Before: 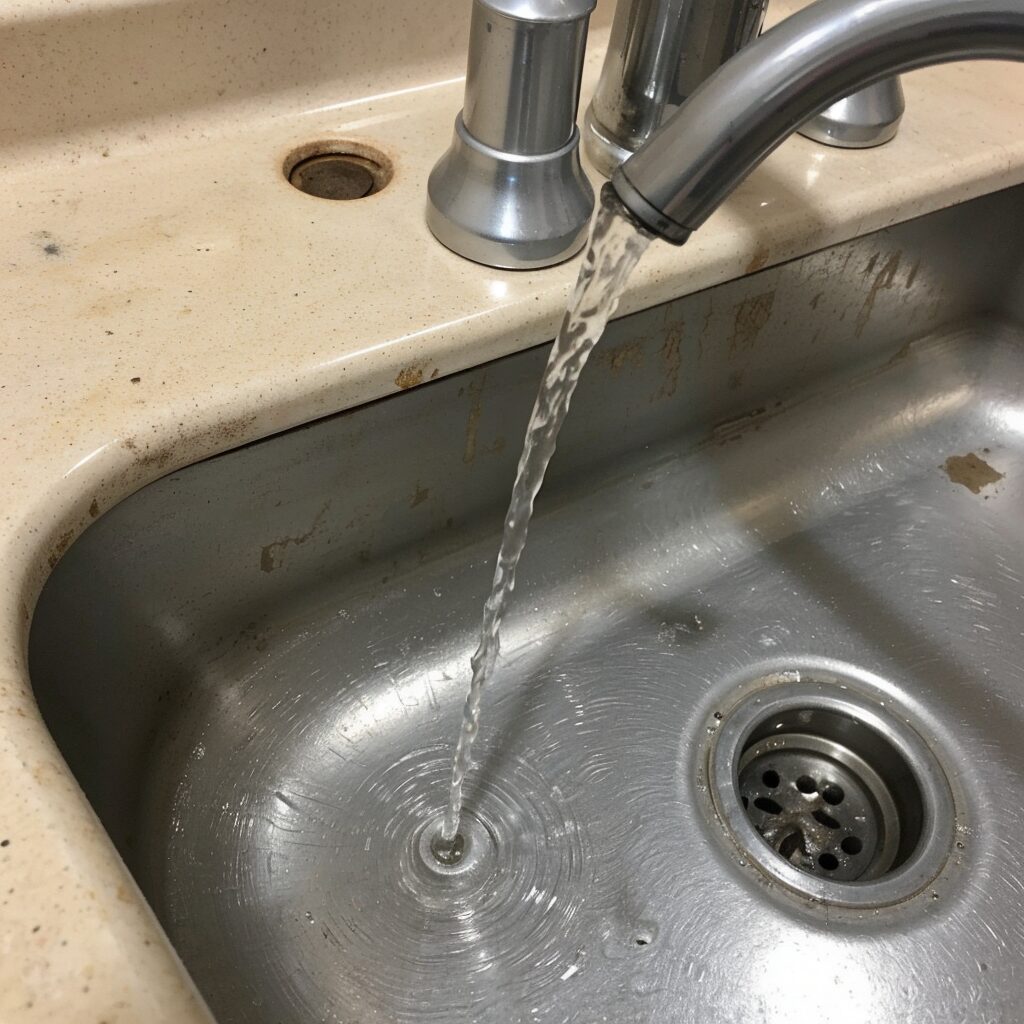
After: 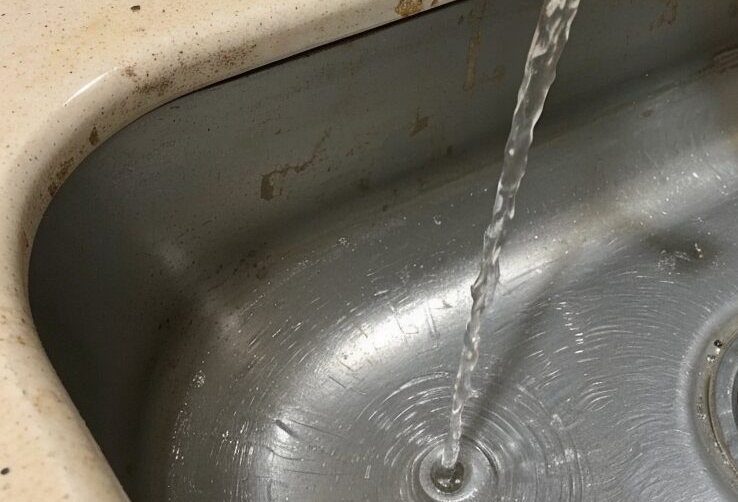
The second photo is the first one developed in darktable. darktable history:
crop: top 36.379%, right 27.914%, bottom 14.563%
